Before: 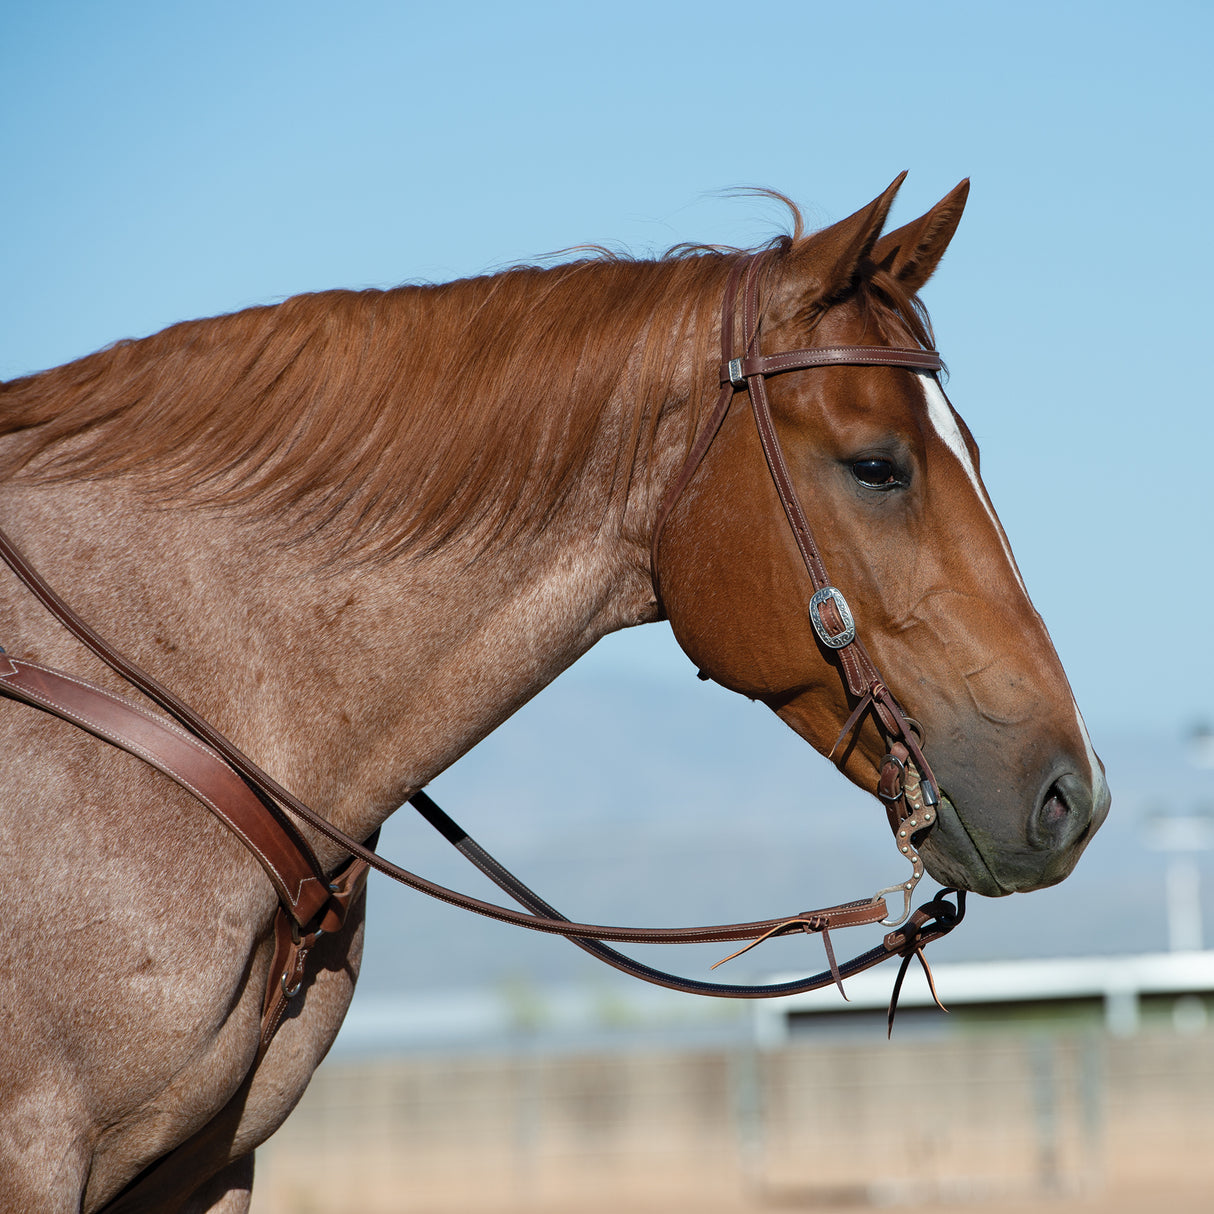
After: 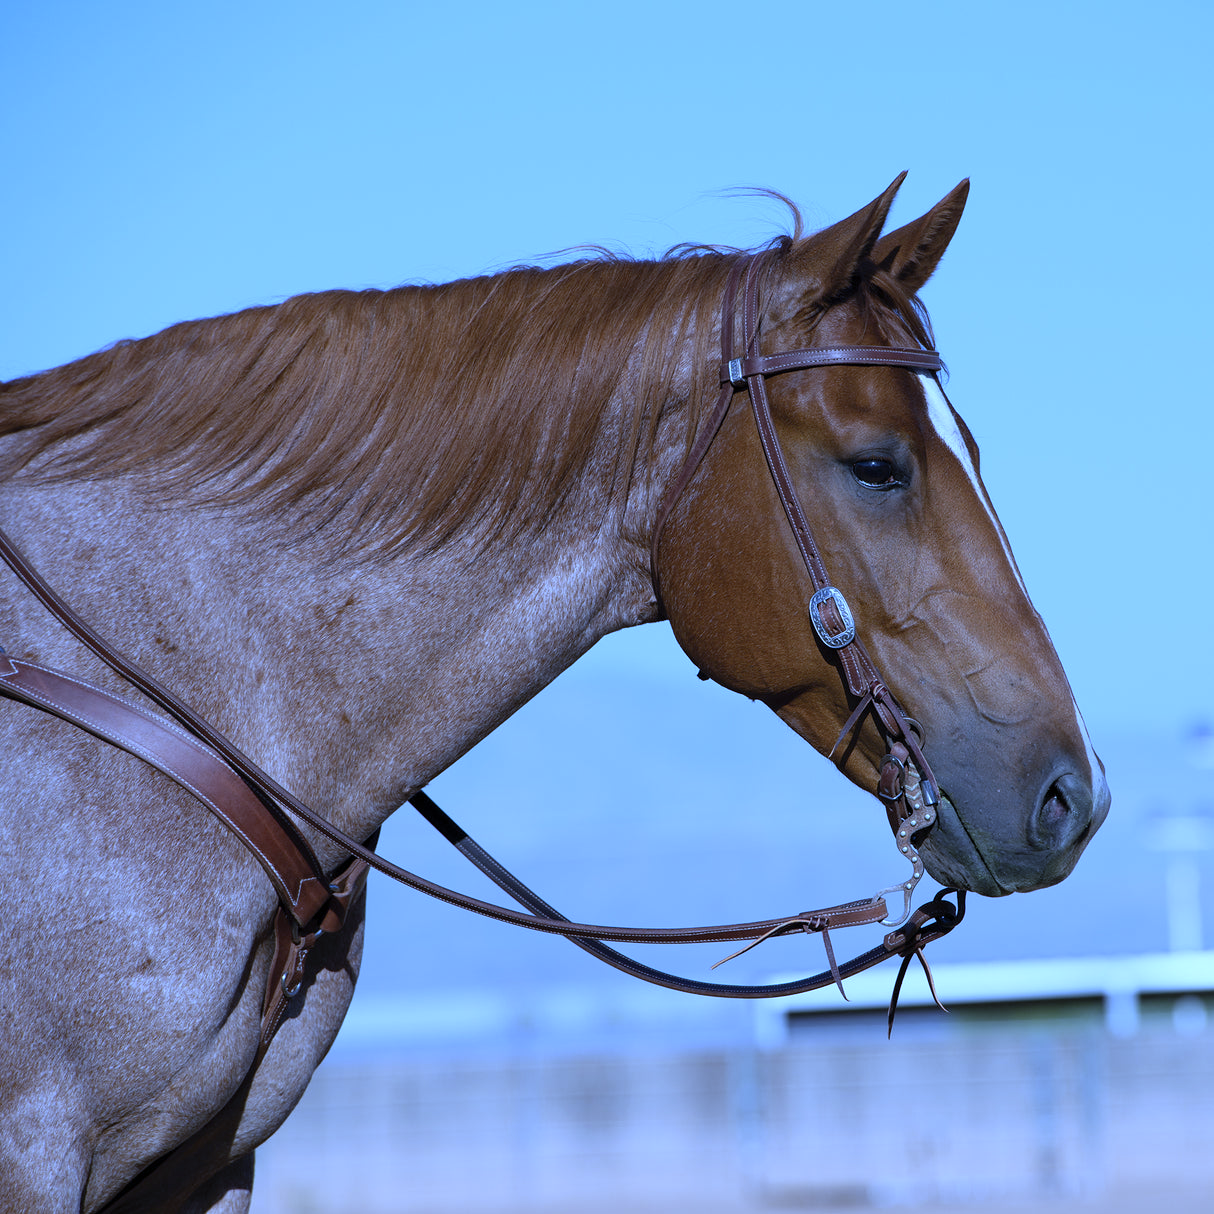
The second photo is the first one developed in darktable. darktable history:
contrast brightness saturation: saturation -0.05
white balance: red 0.766, blue 1.537
rotate and perspective: crop left 0, crop top 0
